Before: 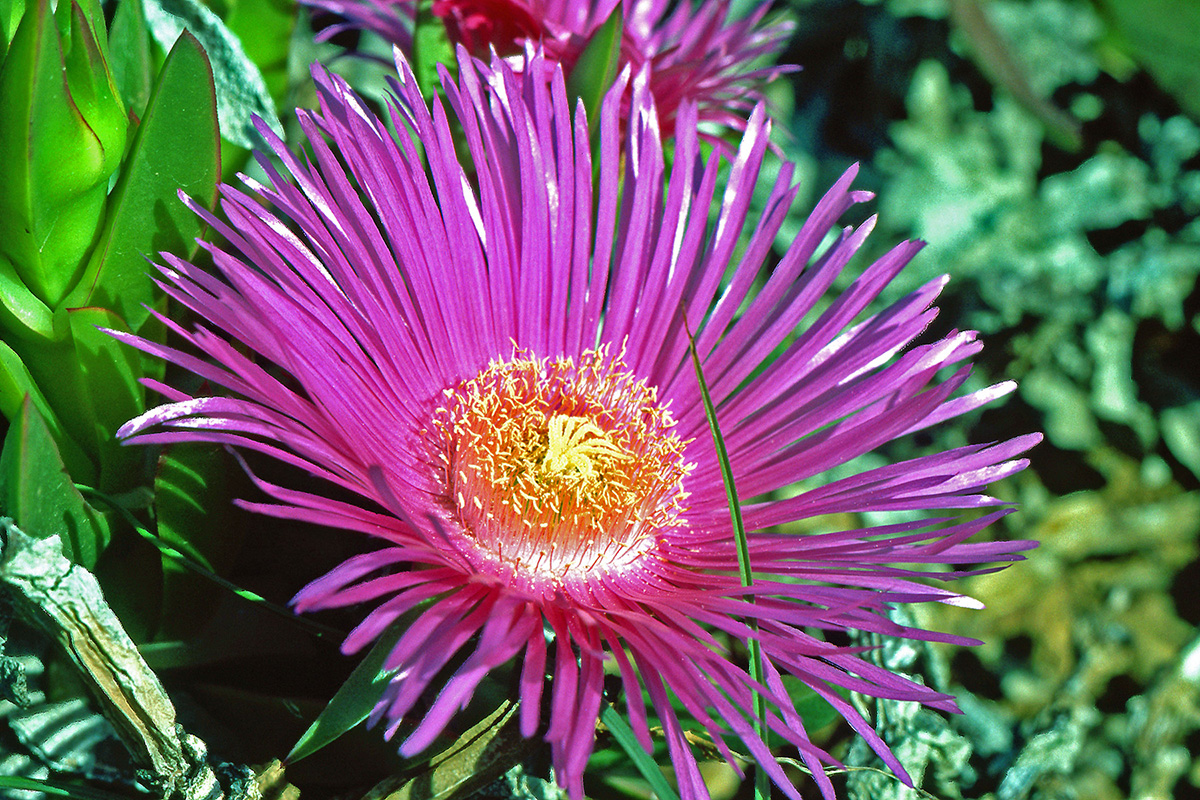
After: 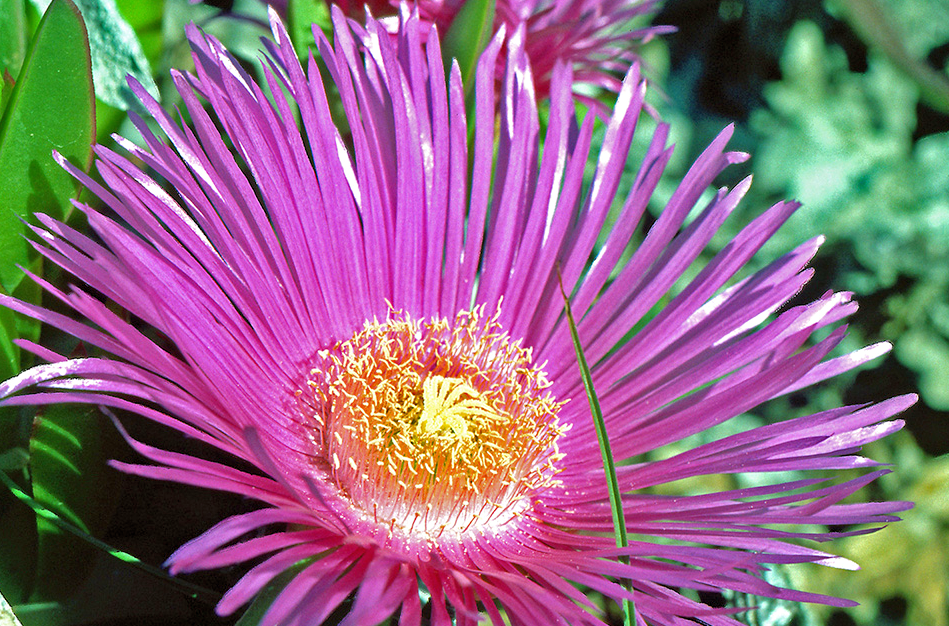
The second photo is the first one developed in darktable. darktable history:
crop and rotate: left 10.486%, top 5.106%, right 10.422%, bottom 16.547%
levels: black 0.068%, levels [0.026, 0.507, 0.987]
